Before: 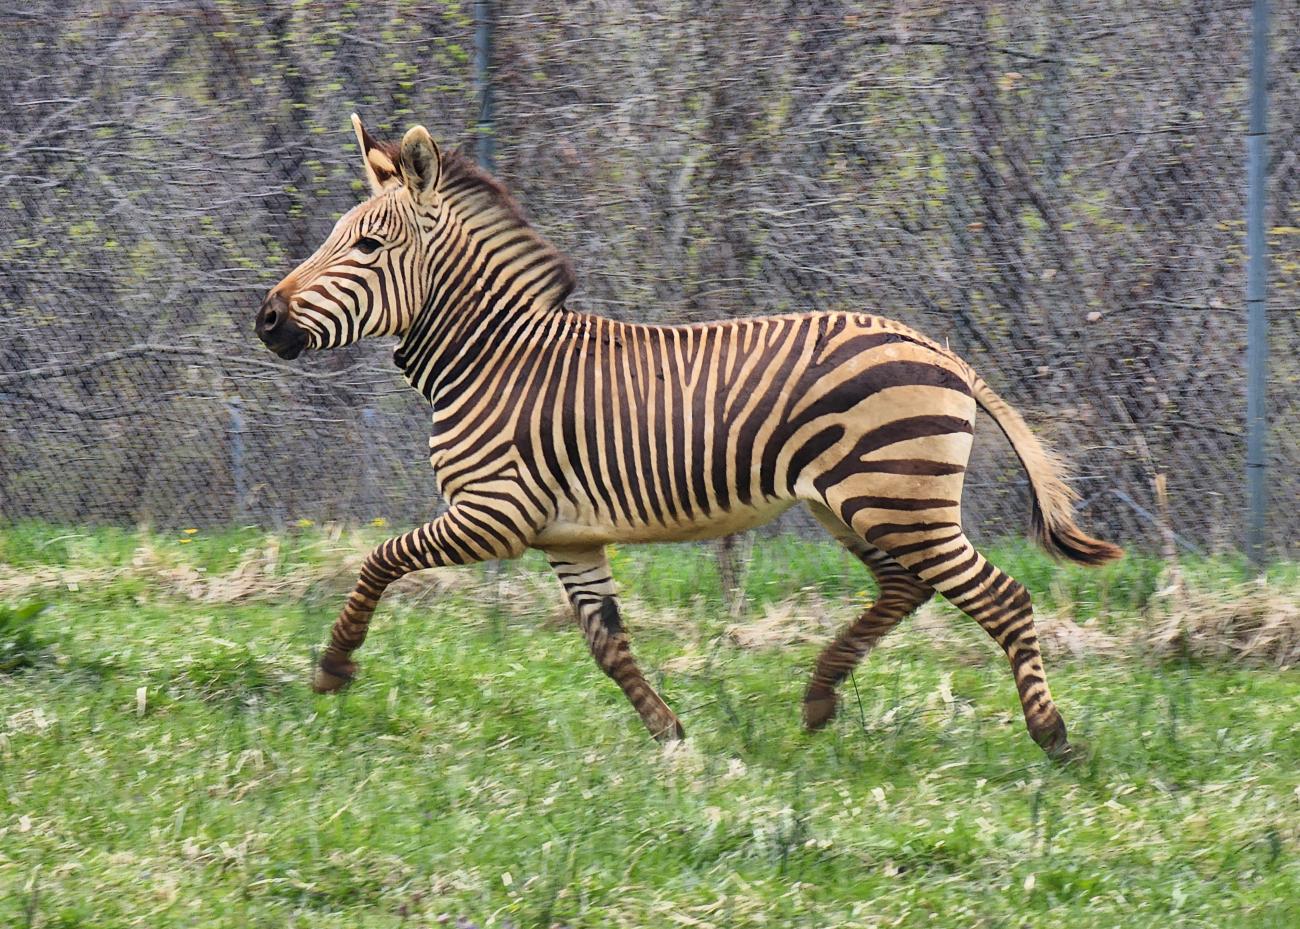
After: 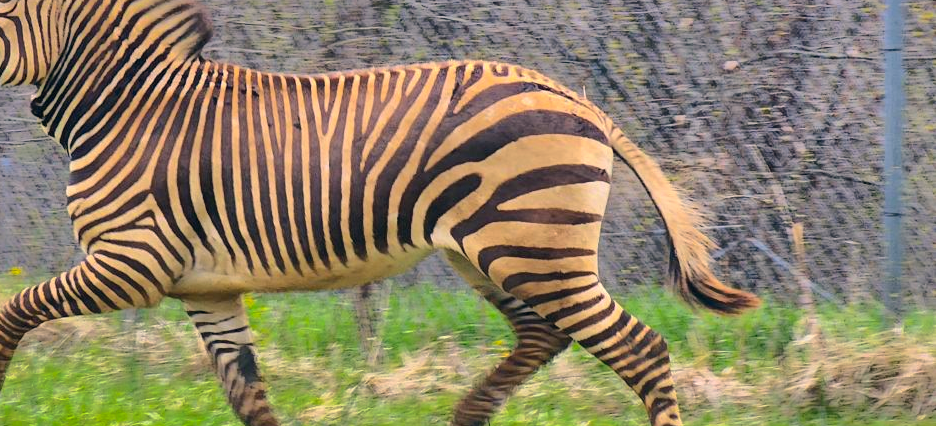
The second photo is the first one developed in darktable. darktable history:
color correction: highlights a* 5.38, highlights b* 5.3, shadows a* -4.26, shadows b* -5.11
contrast brightness saturation: contrast 0.2, brightness 0.16, saturation 0.22
crop and rotate: left 27.938%, top 27.046%, bottom 27.046%
shadows and highlights: shadows 25, highlights -70
